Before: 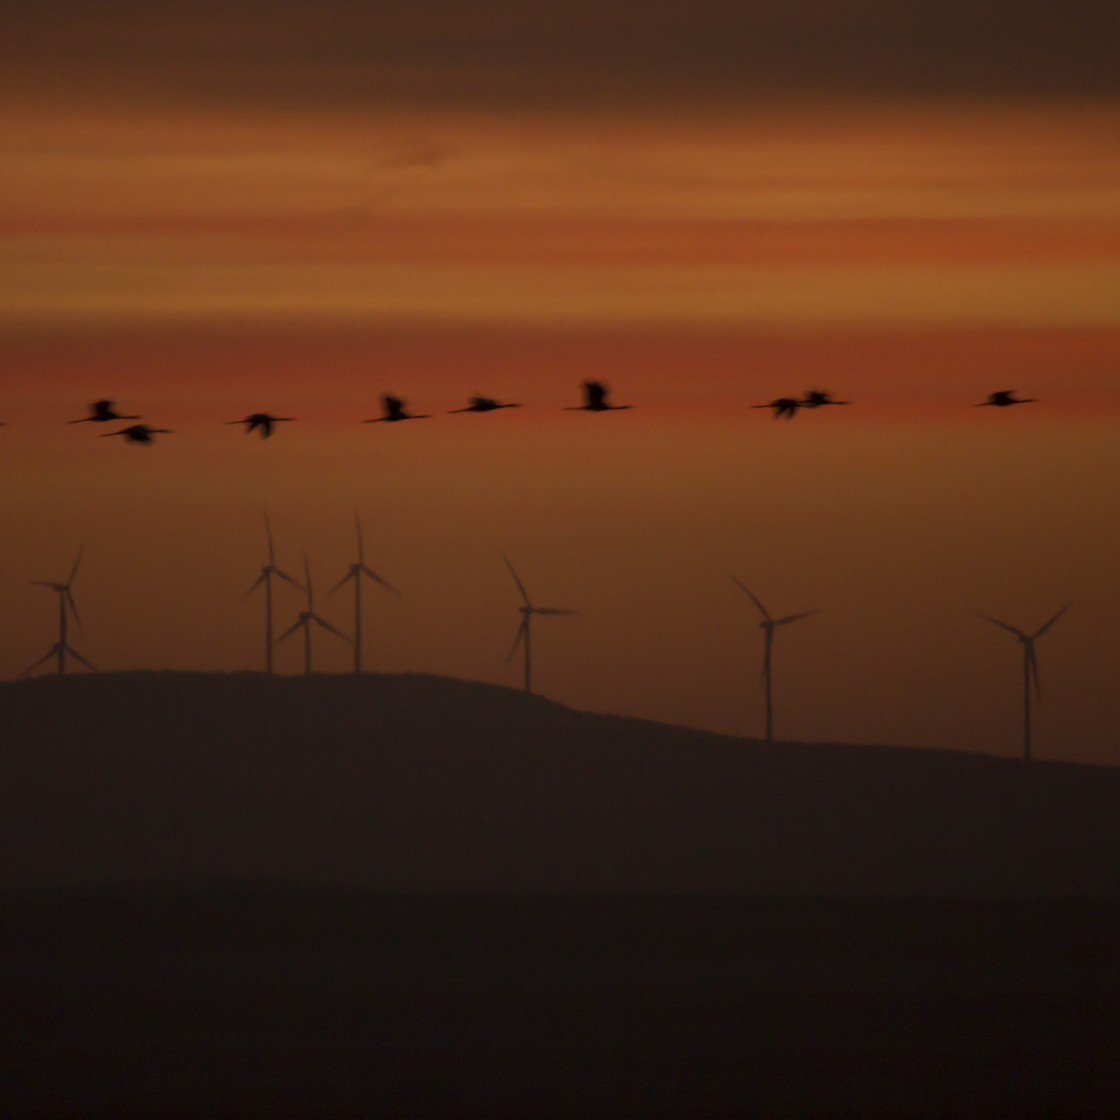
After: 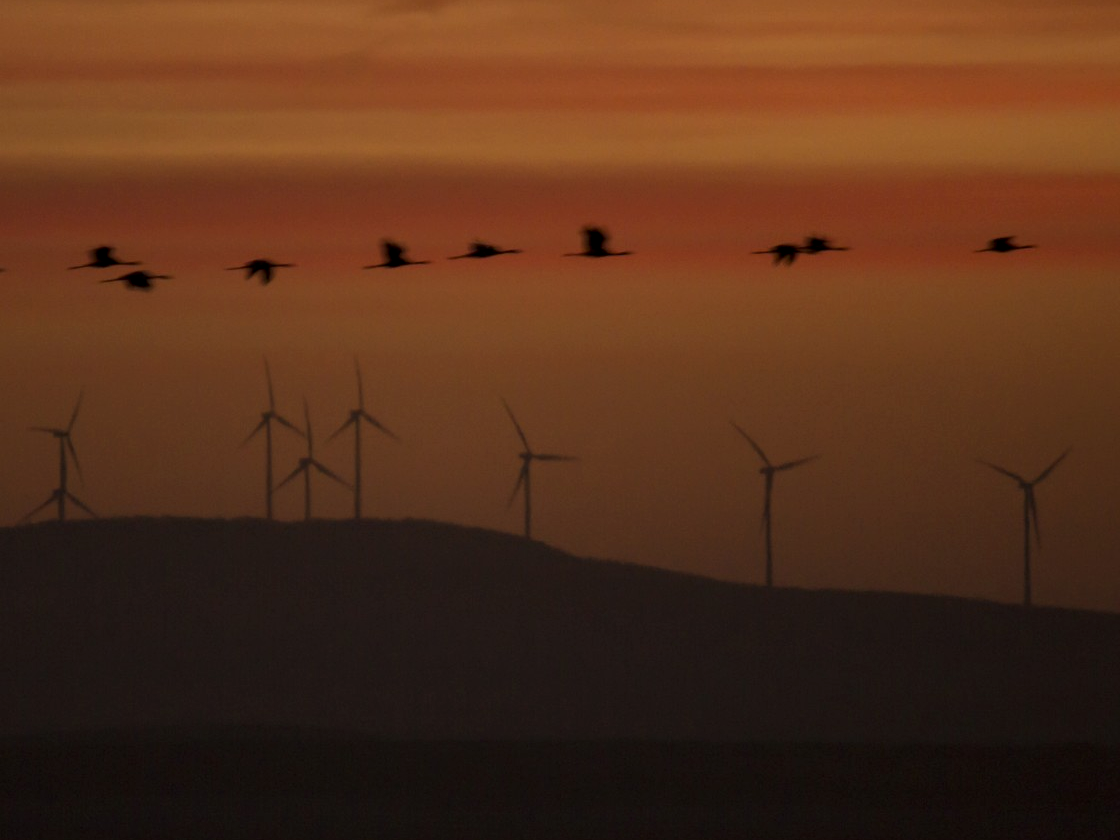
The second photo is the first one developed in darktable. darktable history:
white balance: red 0.978, blue 0.999
crop: top 13.819%, bottom 11.169%
local contrast: on, module defaults
